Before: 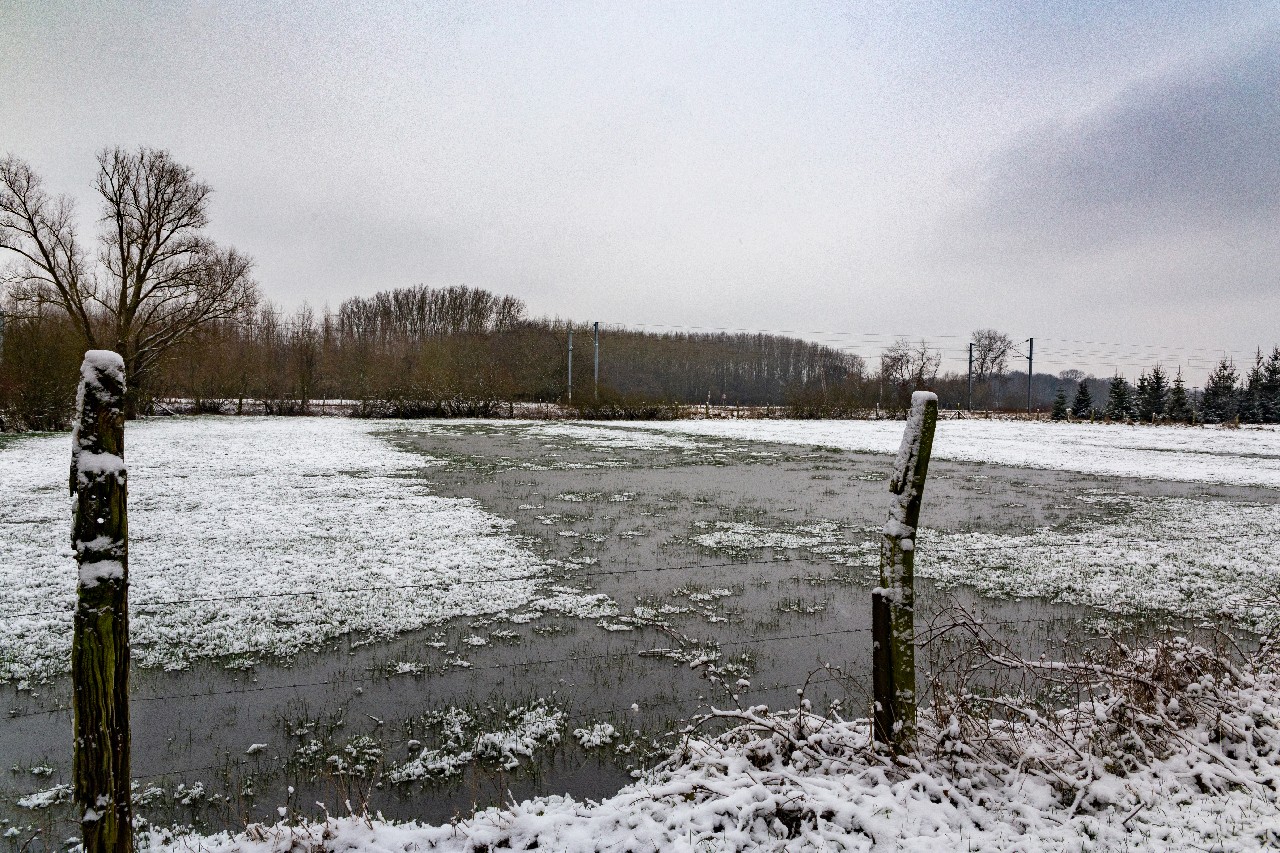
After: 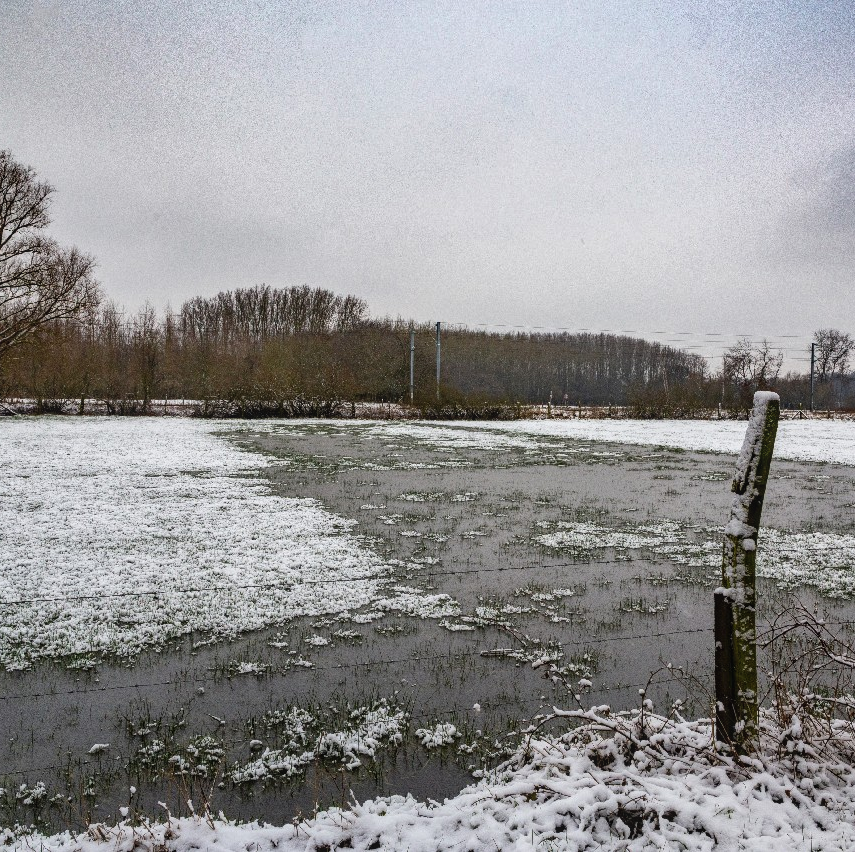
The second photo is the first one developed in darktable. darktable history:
crop and rotate: left 12.375%, right 20.809%
shadows and highlights: shadows 5.41, soften with gaussian
local contrast: detail 110%
